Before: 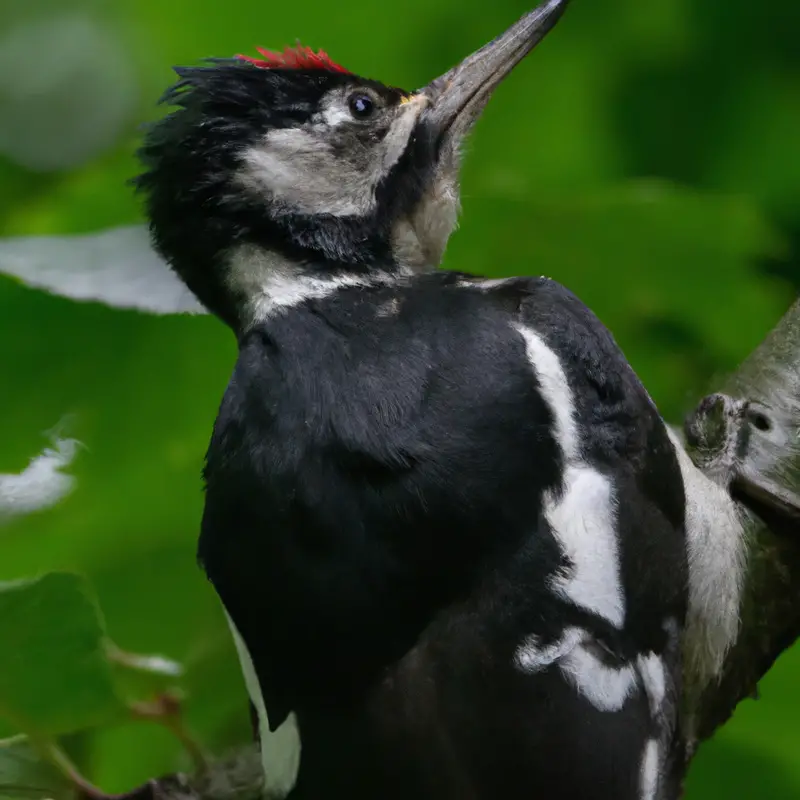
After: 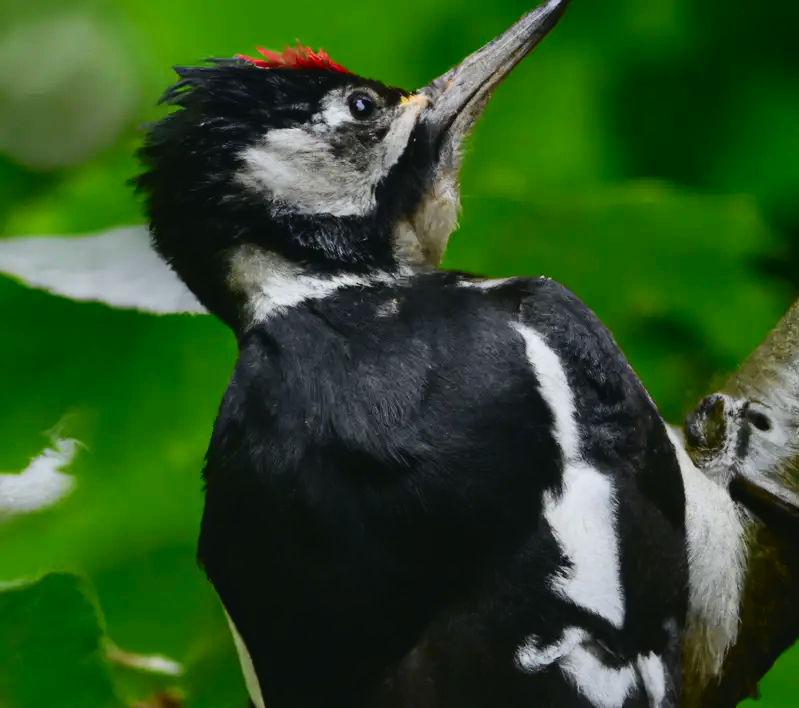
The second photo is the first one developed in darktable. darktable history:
tone curve: curves: ch0 [(0, 0.03) (0.113, 0.087) (0.207, 0.184) (0.515, 0.612) (0.712, 0.793) (1, 0.946)]; ch1 [(0, 0) (0.172, 0.123) (0.317, 0.279) (0.414, 0.382) (0.476, 0.479) (0.505, 0.498) (0.534, 0.534) (0.621, 0.65) (0.709, 0.764) (1, 1)]; ch2 [(0, 0) (0.411, 0.424) (0.505, 0.505) (0.521, 0.524) (0.537, 0.57) (0.65, 0.699) (1, 1)], color space Lab, independent channels, preserve colors none
crop and rotate: top 0%, bottom 11.379%
